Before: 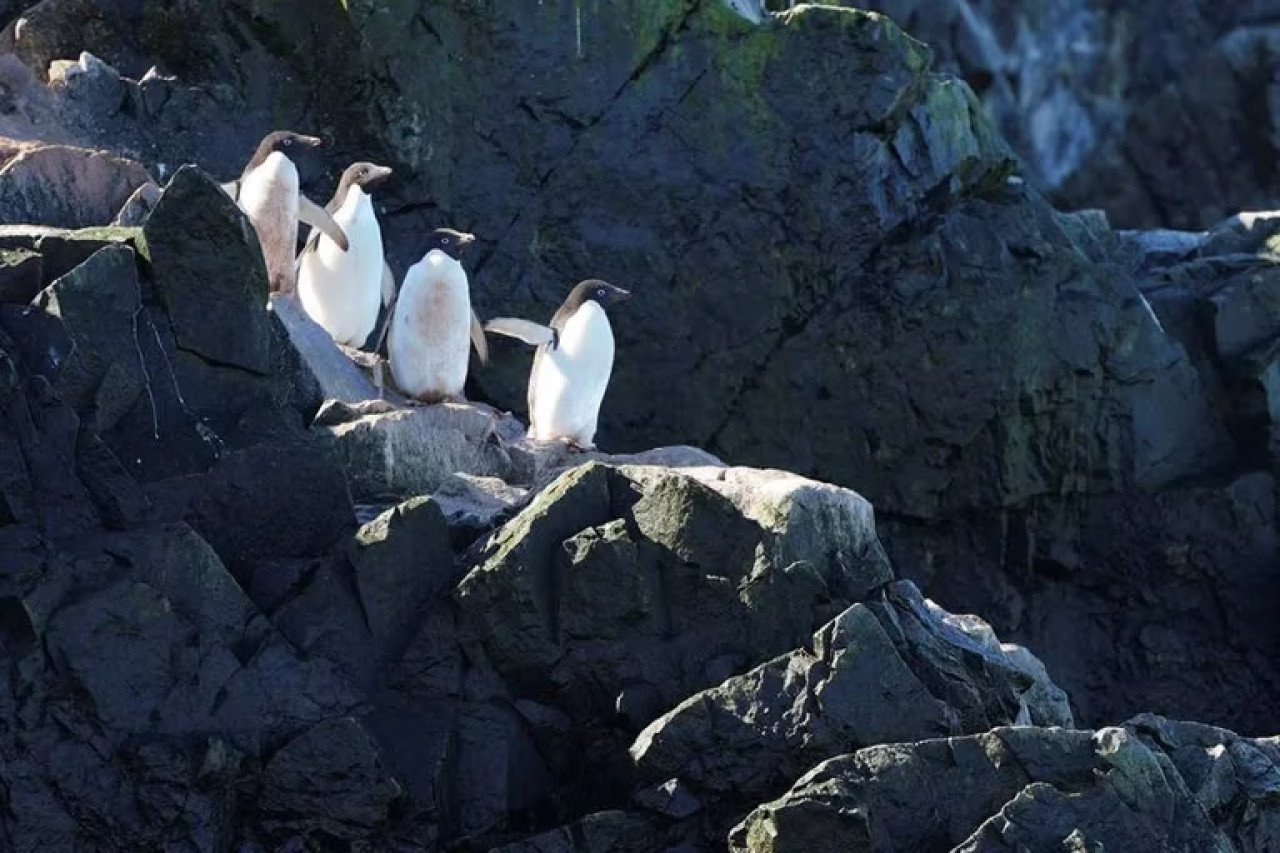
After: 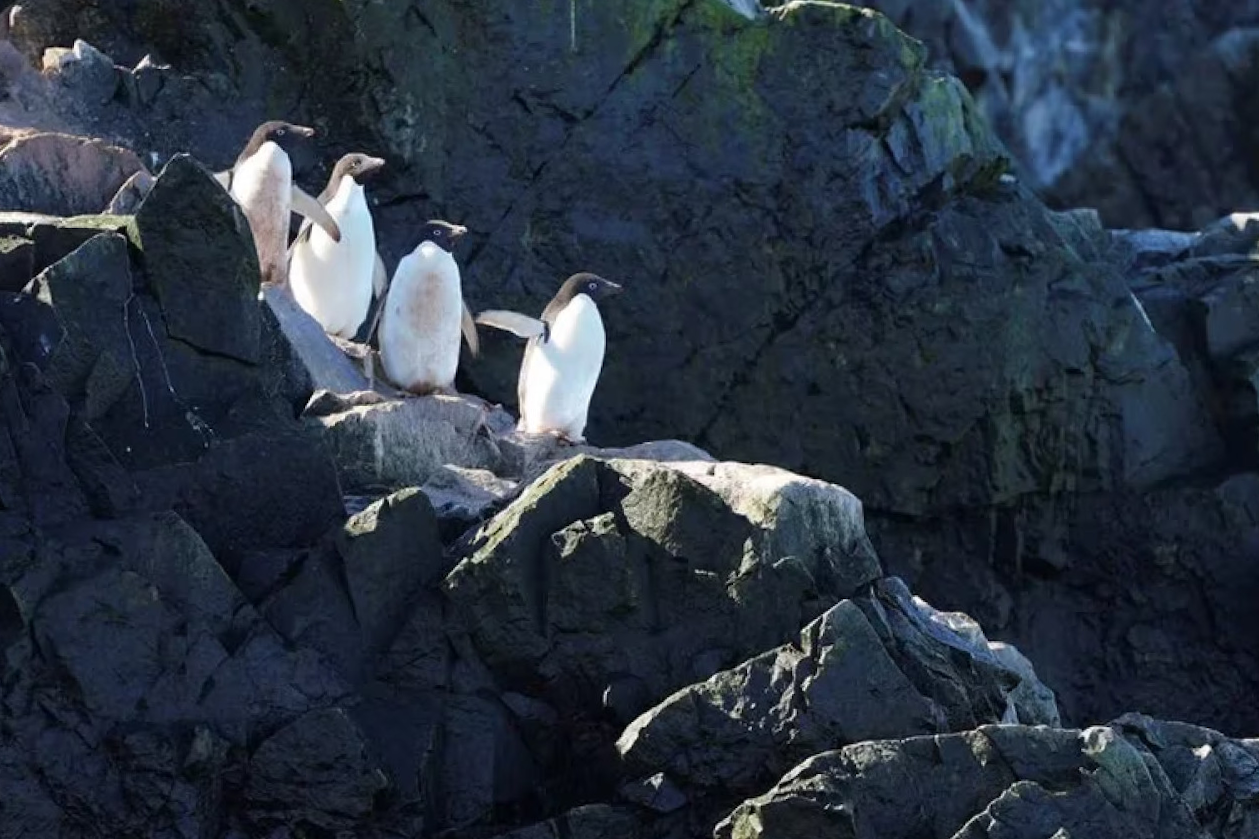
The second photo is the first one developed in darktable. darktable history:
crop and rotate: angle -0.636°
